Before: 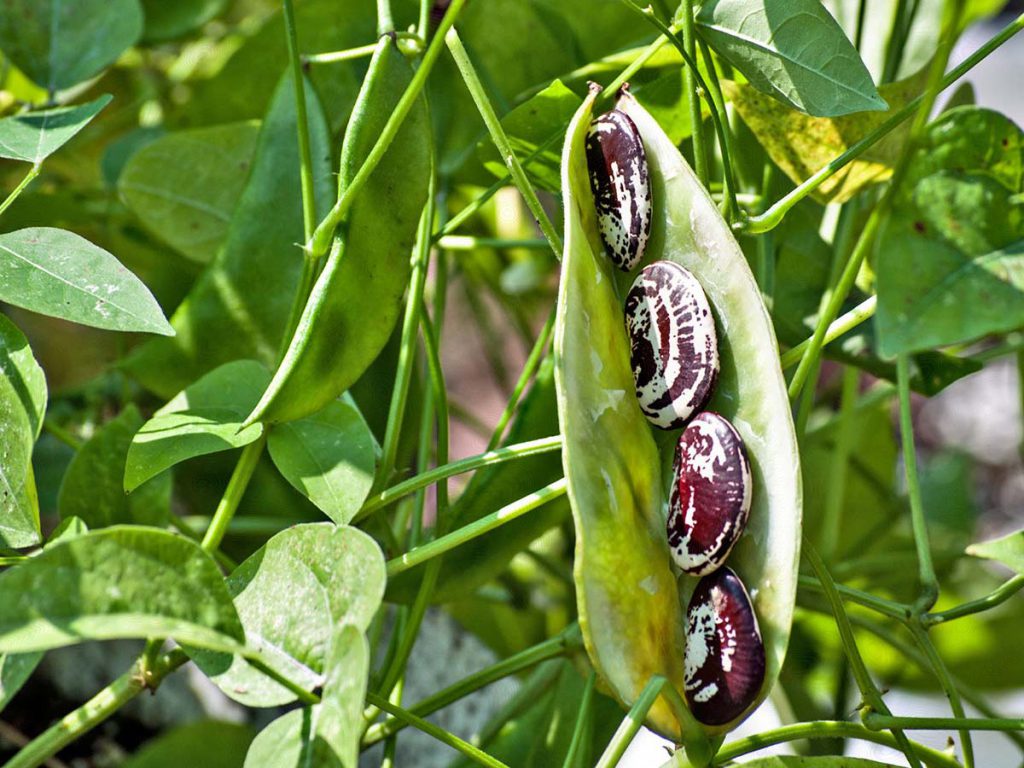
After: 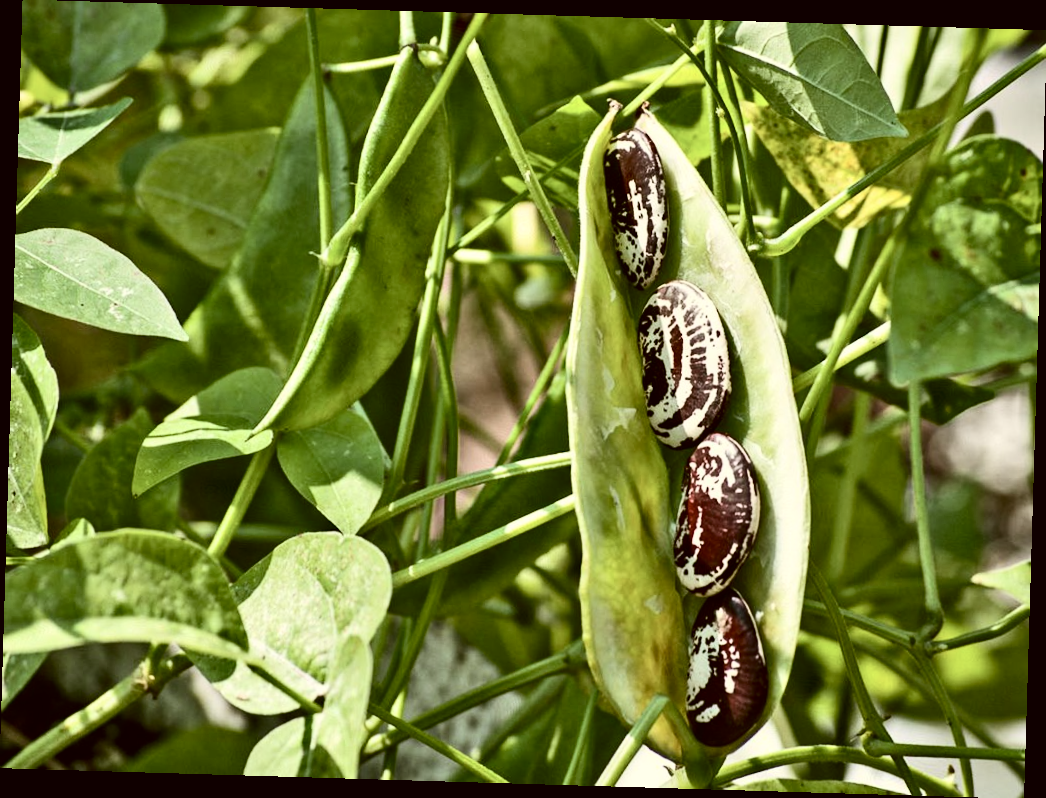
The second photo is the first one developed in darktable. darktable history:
rotate and perspective: rotation 1.72°, automatic cropping off
color correction: highlights a* -1.43, highlights b* 10.12, shadows a* 0.395, shadows b* 19.35
contrast brightness saturation: contrast 0.25, saturation -0.31
